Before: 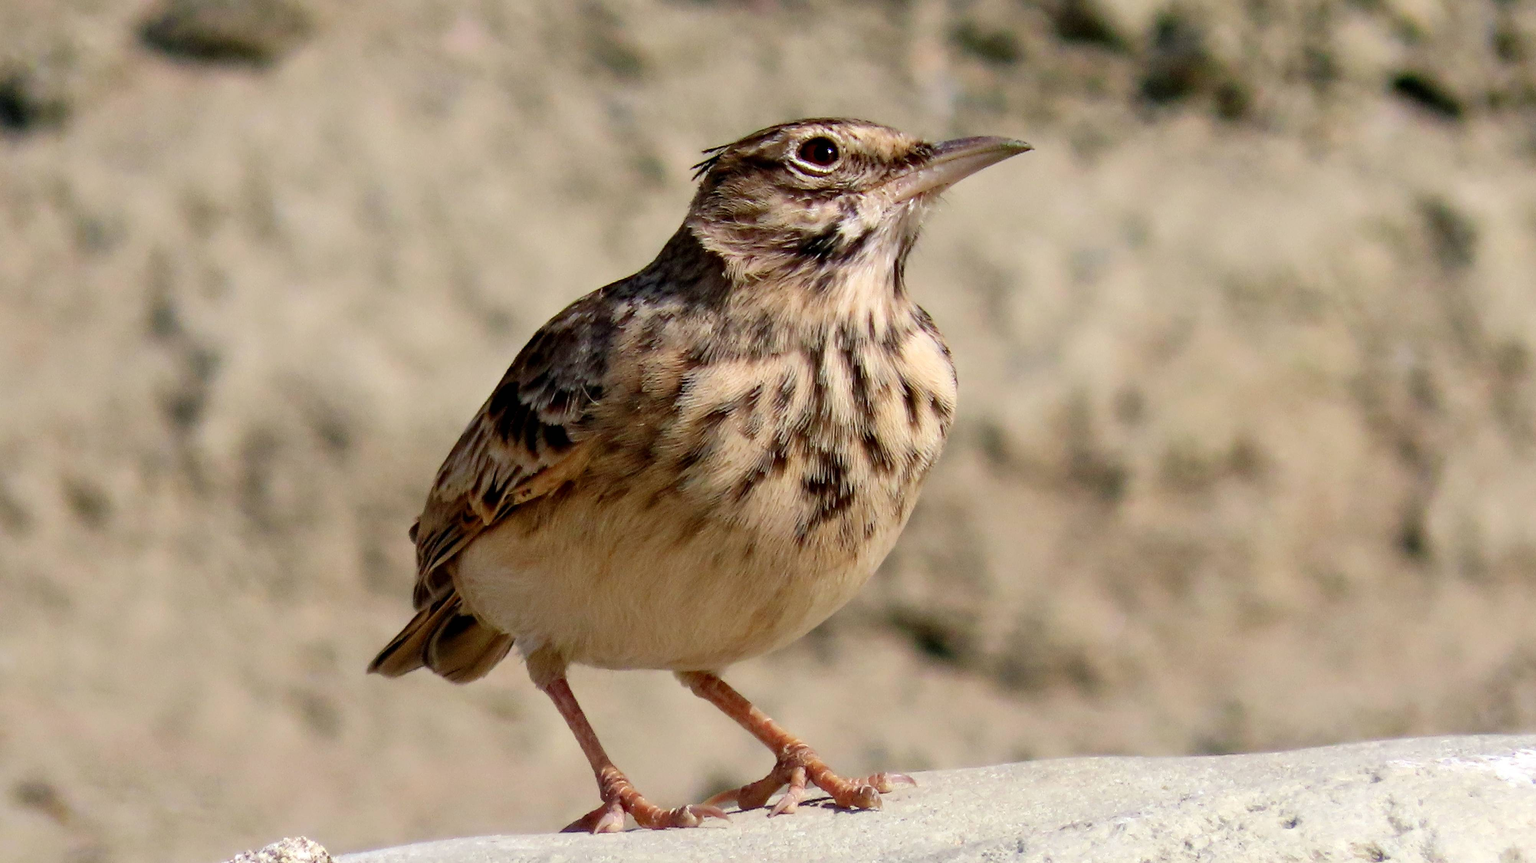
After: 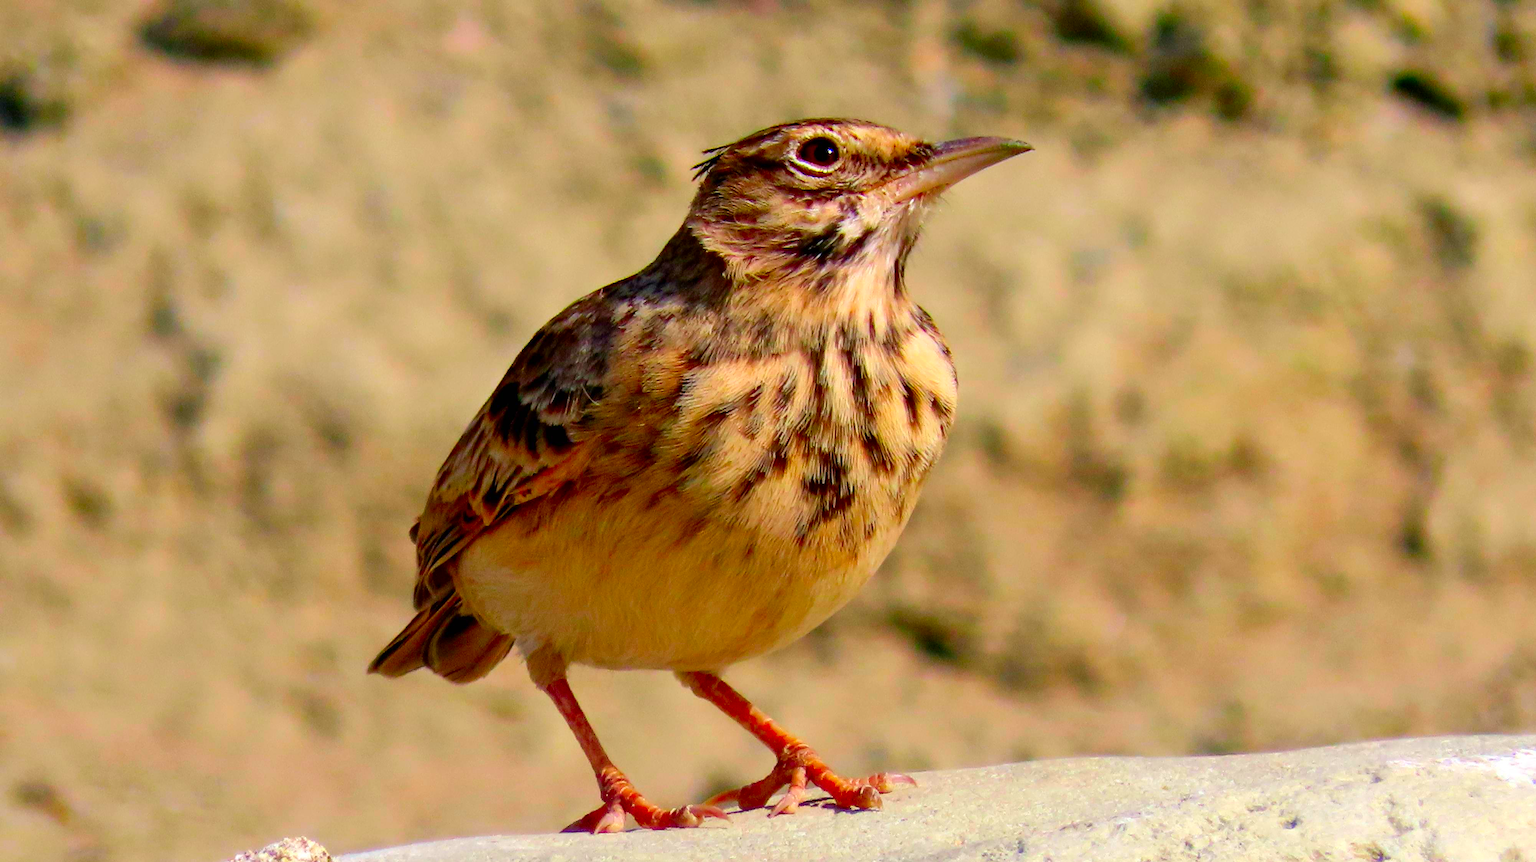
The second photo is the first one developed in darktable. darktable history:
color correction: highlights b* 0.025, saturation 2.18
